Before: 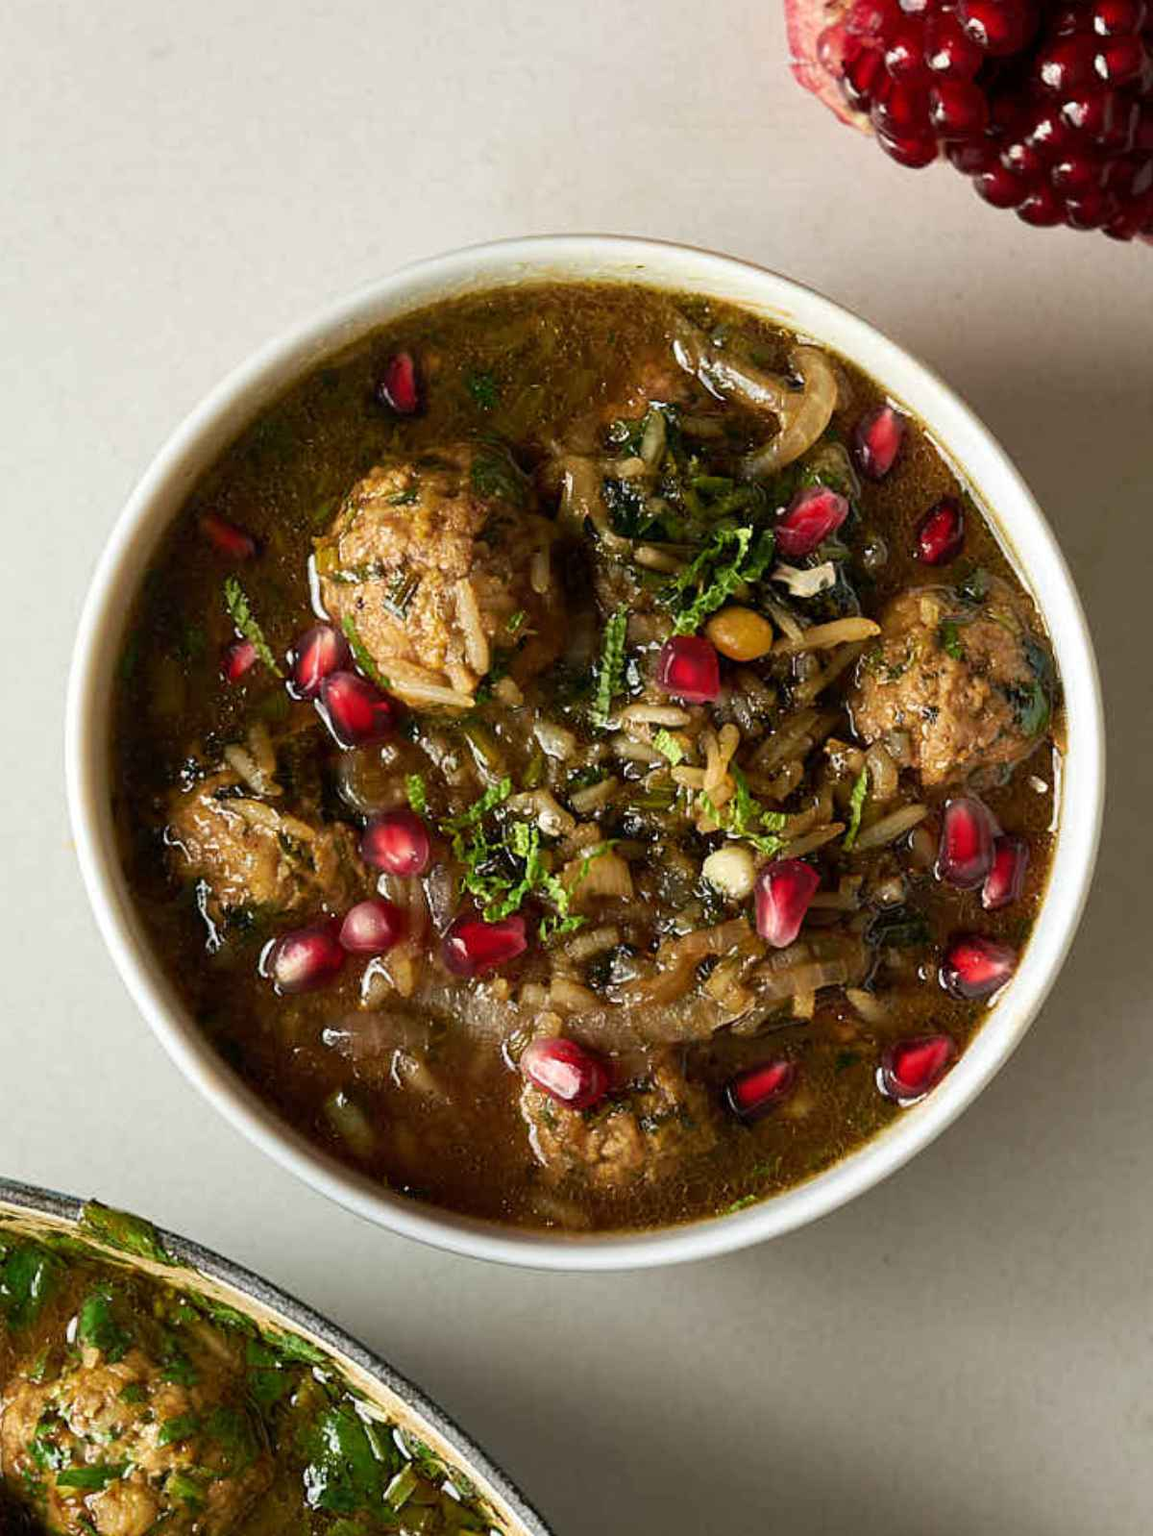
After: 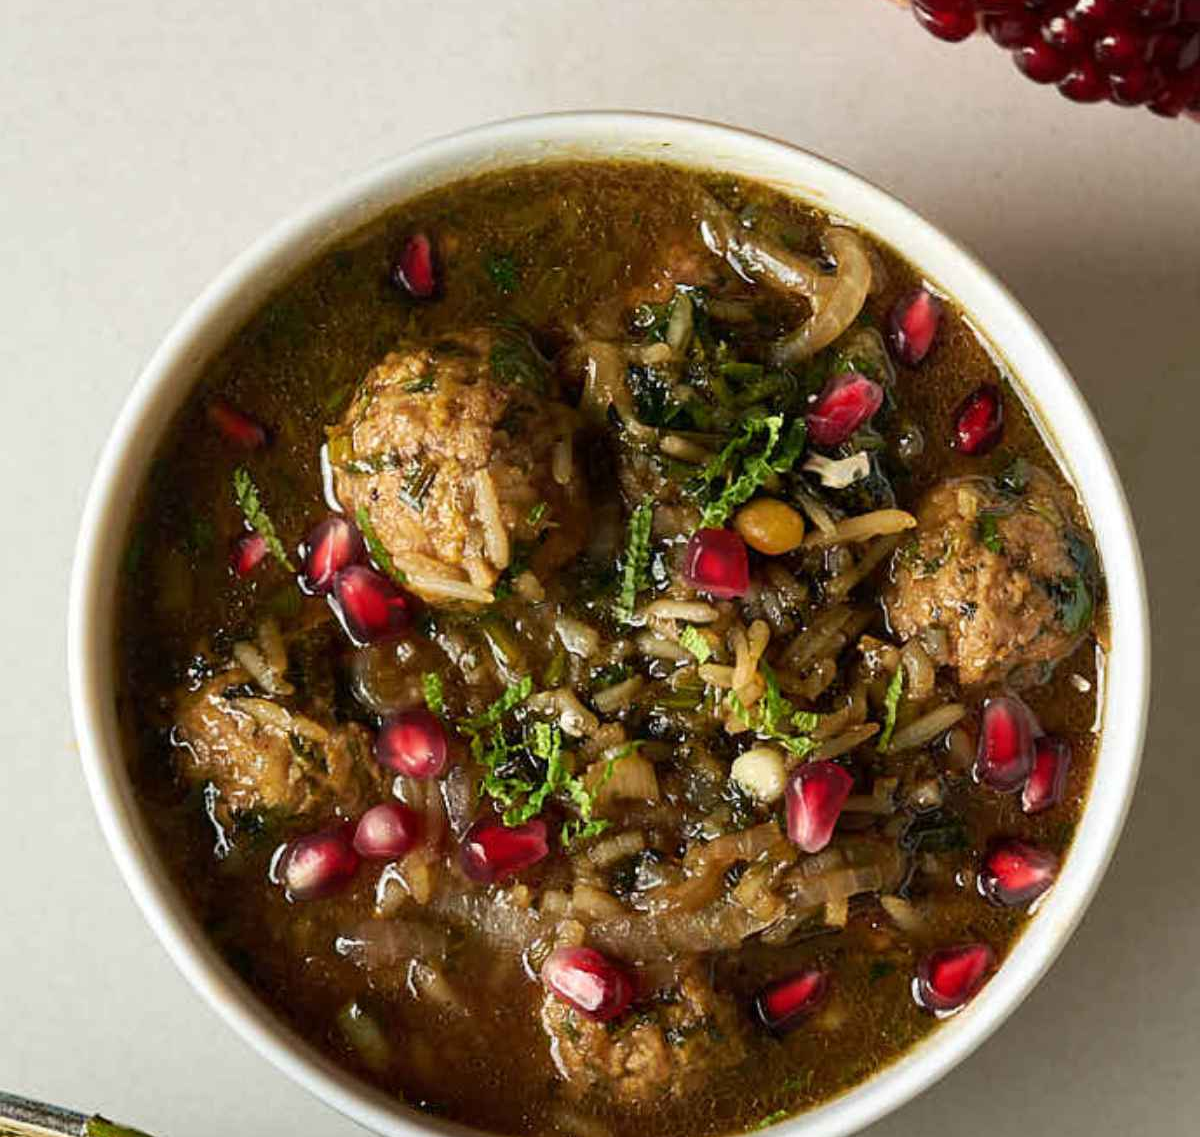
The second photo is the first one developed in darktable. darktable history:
crop and rotate: top 8.38%, bottom 20.448%
